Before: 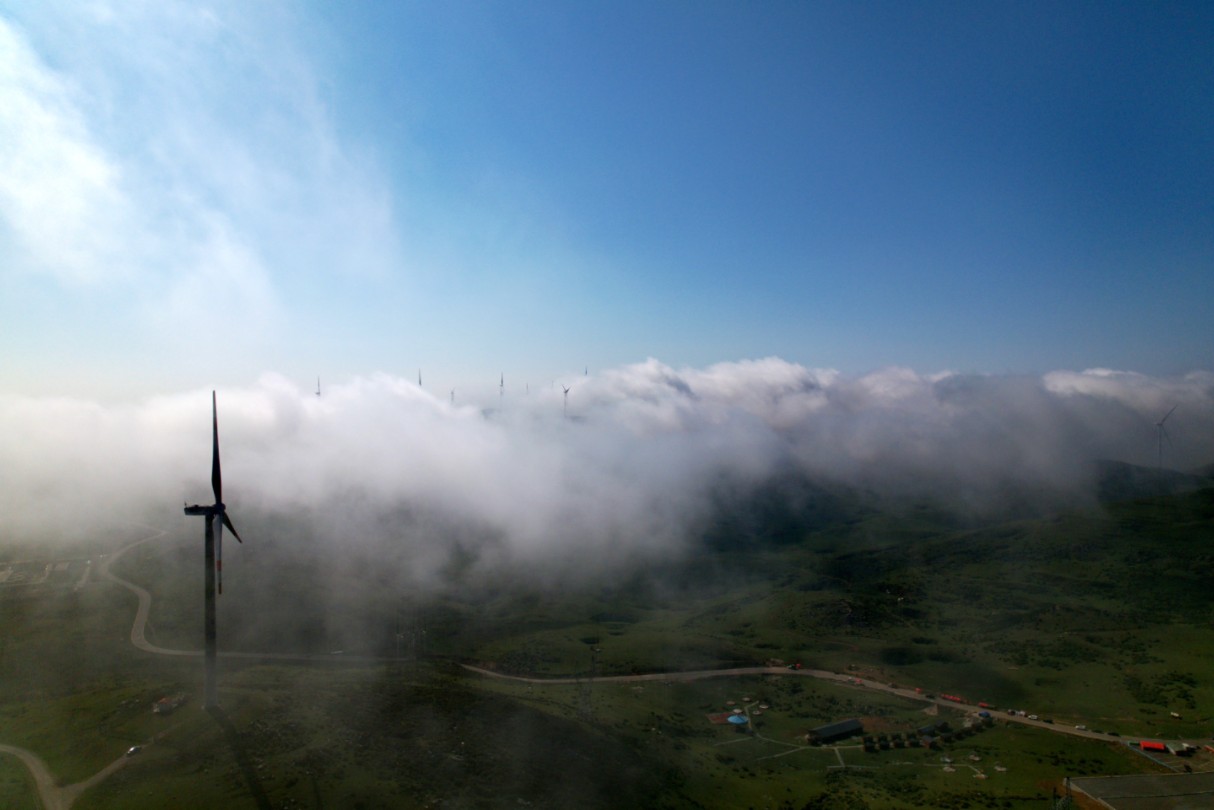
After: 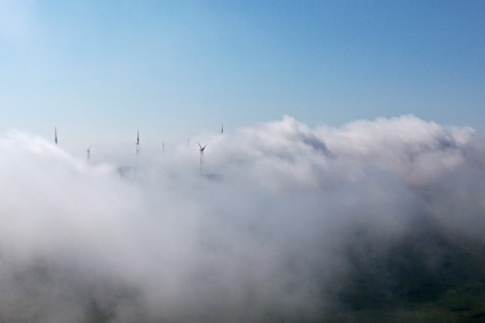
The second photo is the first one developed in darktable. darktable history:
crop: left 30%, top 30%, right 30%, bottom 30%
sharpen: on, module defaults
exposure: compensate highlight preservation false
